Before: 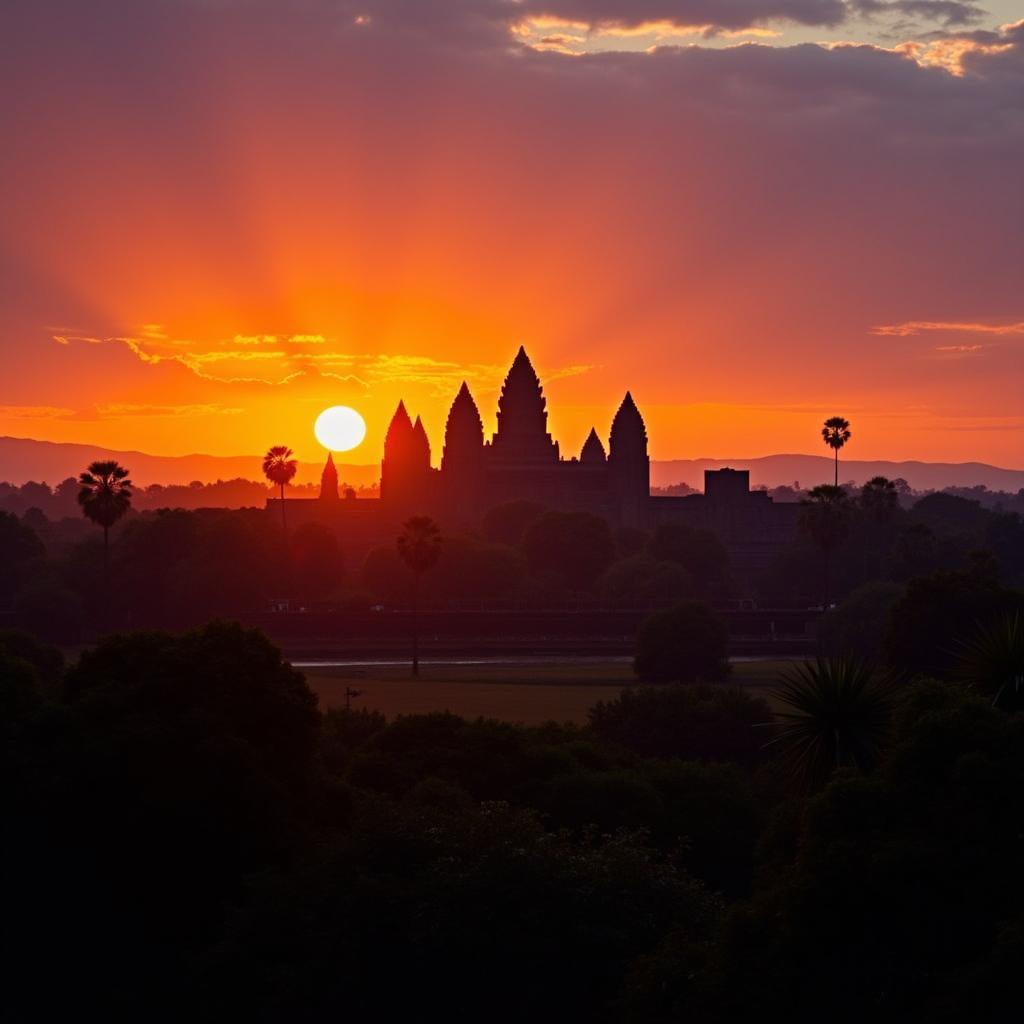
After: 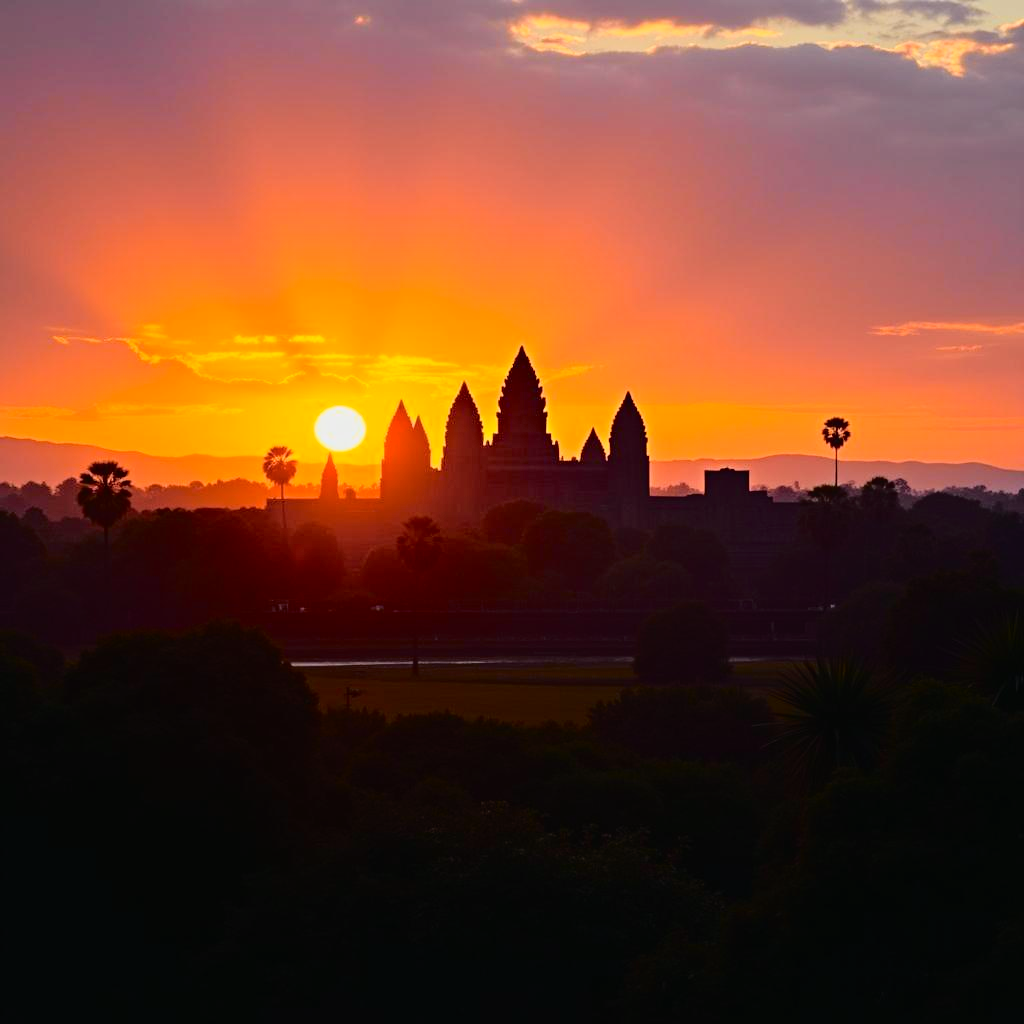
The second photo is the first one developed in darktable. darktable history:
tone curve: curves: ch0 [(0, 0.013) (0.129, 0.1) (0.291, 0.375) (0.46, 0.576) (0.667, 0.78) (0.851, 0.903) (0.997, 0.951)]; ch1 [(0, 0) (0.353, 0.344) (0.45, 0.46) (0.498, 0.495) (0.528, 0.531) (0.563, 0.566) (0.592, 0.609) (0.657, 0.672) (1, 1)]; ch2 [(0, 0) (0.333, 0.346) (0.375, 0.375) (0.427, 0.44) (0.5, 0.501) (0.505, 0.505) (0.544, 0.573) (0.576, 0.615) (0.612, 0.644) (0.66, 0.715) (1, 1)], color space Lab, independent channels, preserve colors none
